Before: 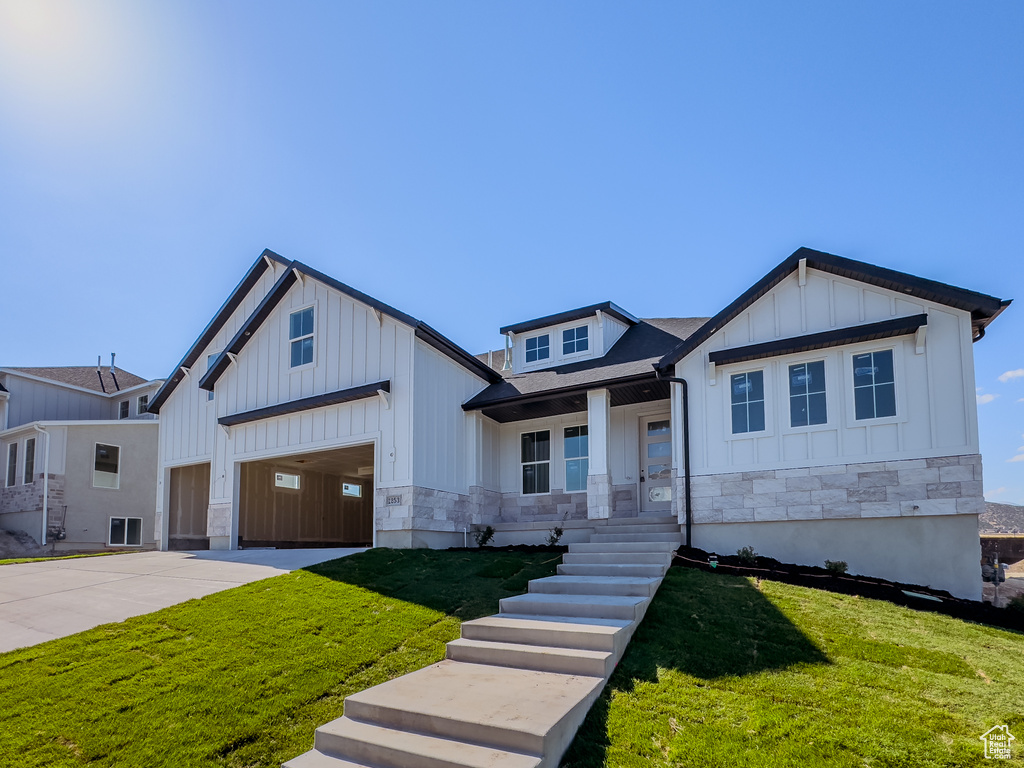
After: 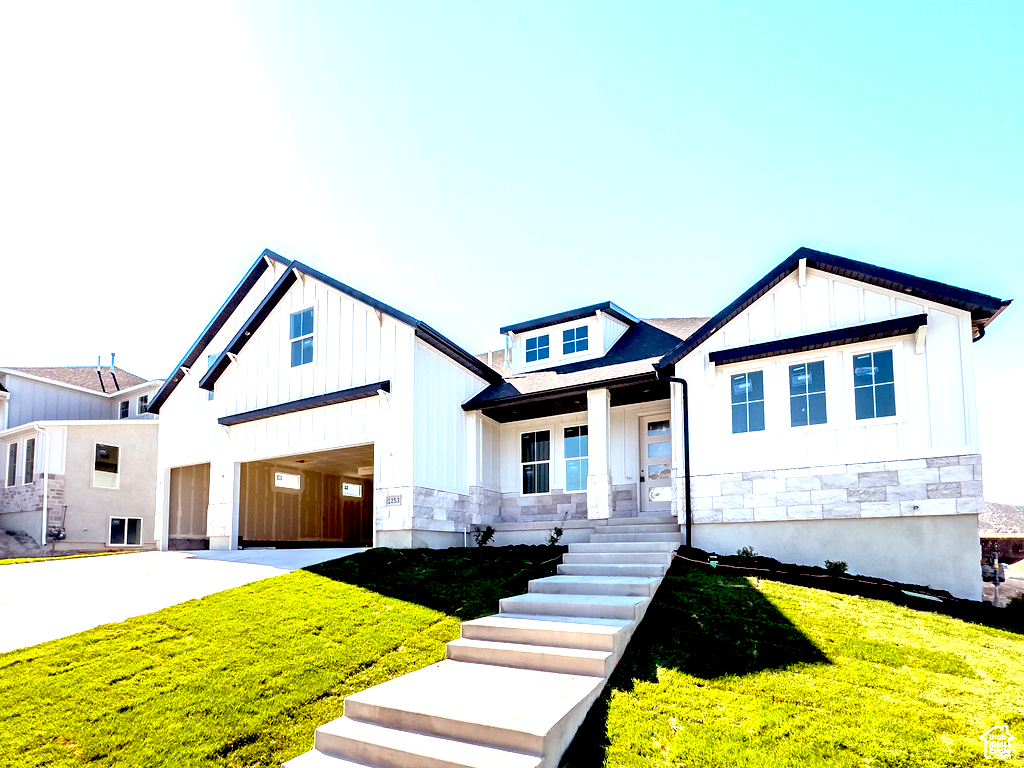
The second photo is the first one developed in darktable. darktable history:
exposure: black level correction 0.016, exposure 1.774 EV, compensate highlight preservation false
white balance: red 1.045, blue 0.932
